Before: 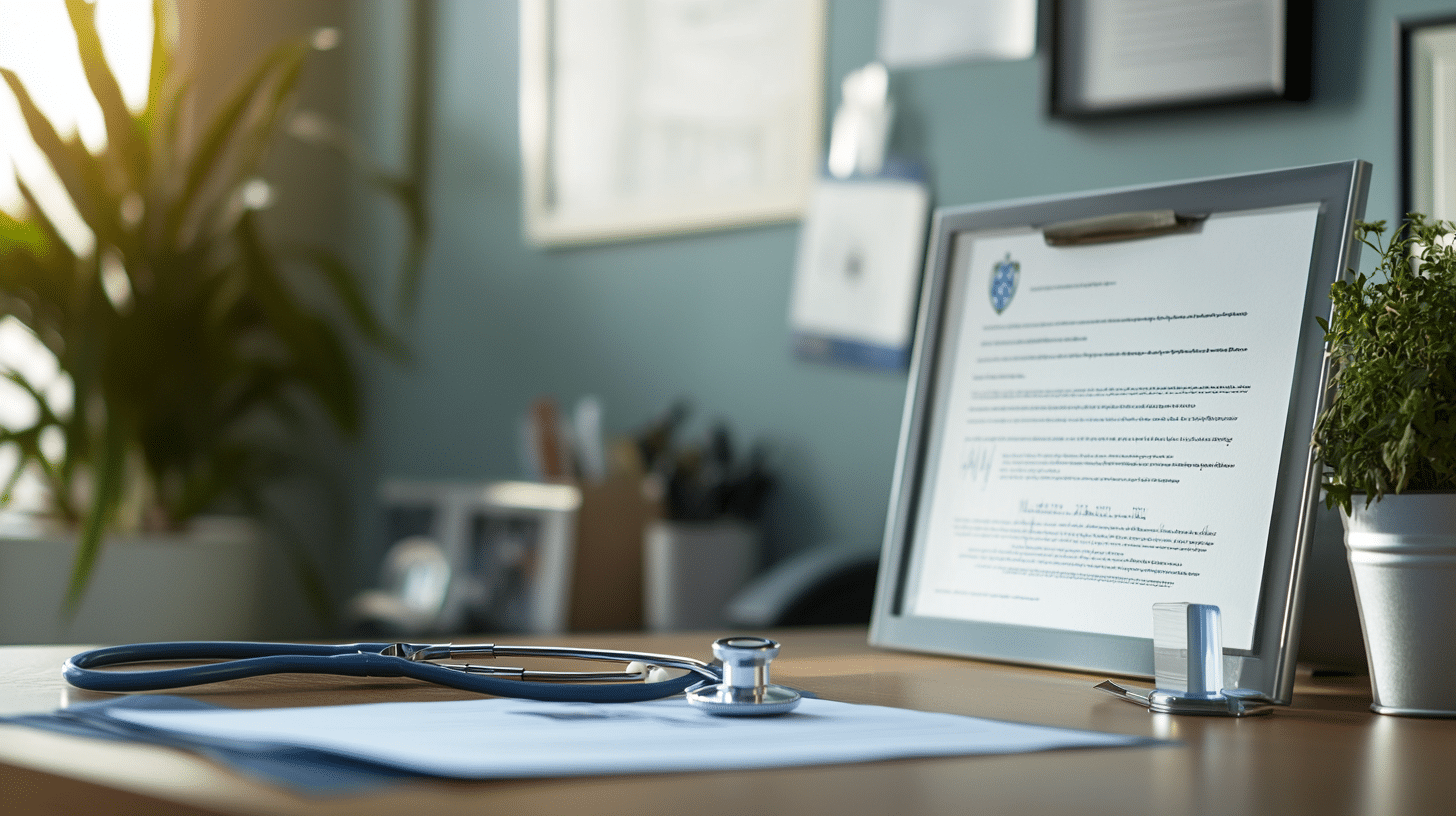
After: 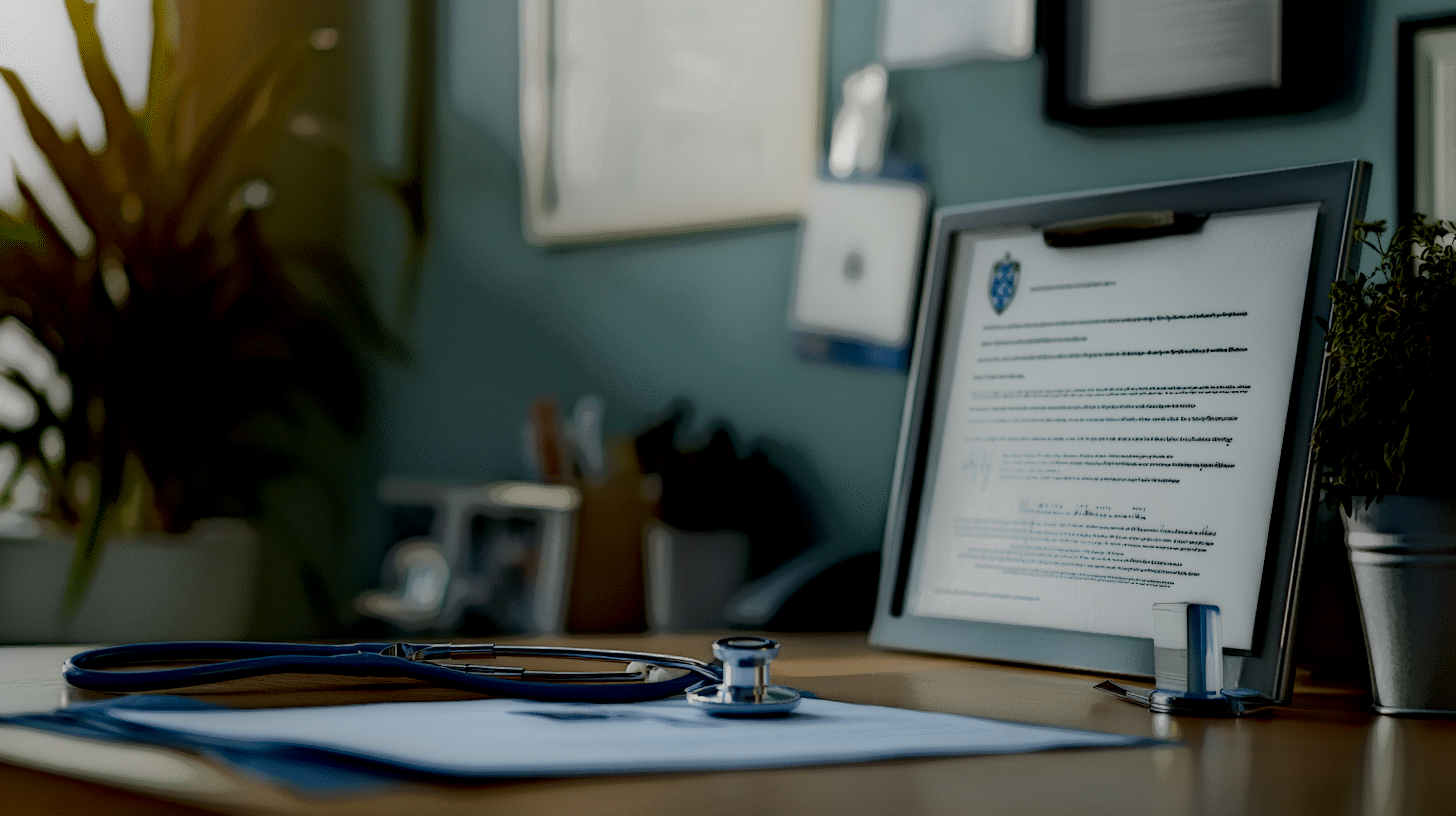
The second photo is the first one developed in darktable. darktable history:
local contrast: highlights 0%, shadows 198%, detail 164%, midtone range 0.001
color balance rgb: perceptual saturation grading › global saturation 20%, perceptual saturation grading › highlights -25%, perceptual saturation grading › shadows 25%
